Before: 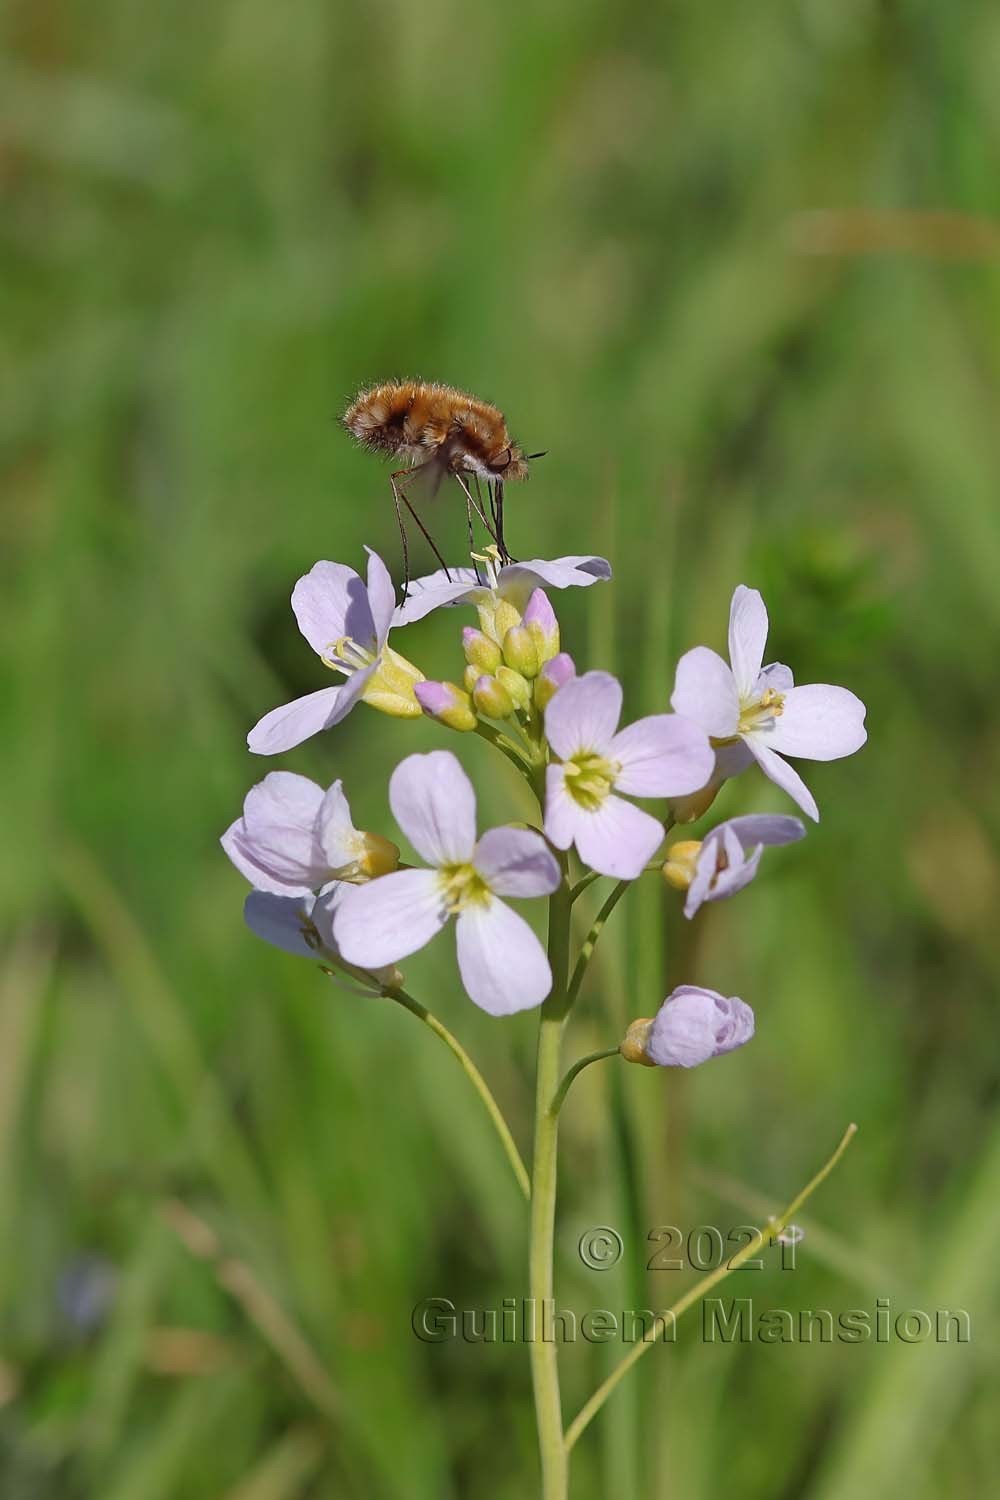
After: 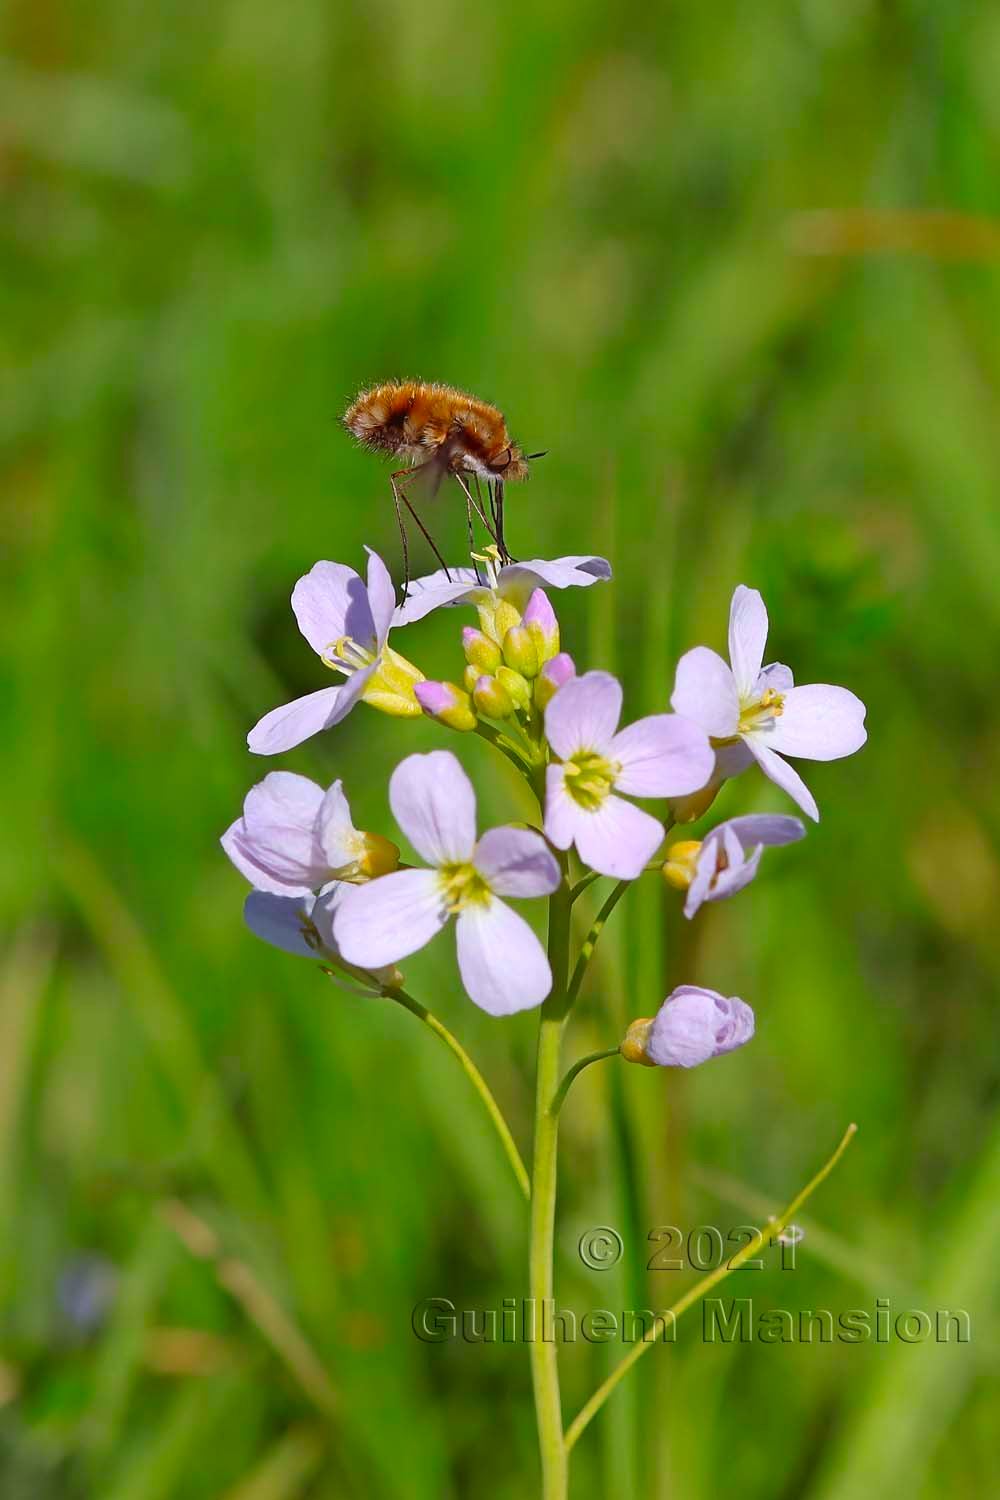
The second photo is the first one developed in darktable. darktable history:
contrast brightness saturation: saturation 0.5
shadows and highlights: radius 171.16, shadows 27, white point adjustment 3.13, highlights -67.95, soften with gaussian
